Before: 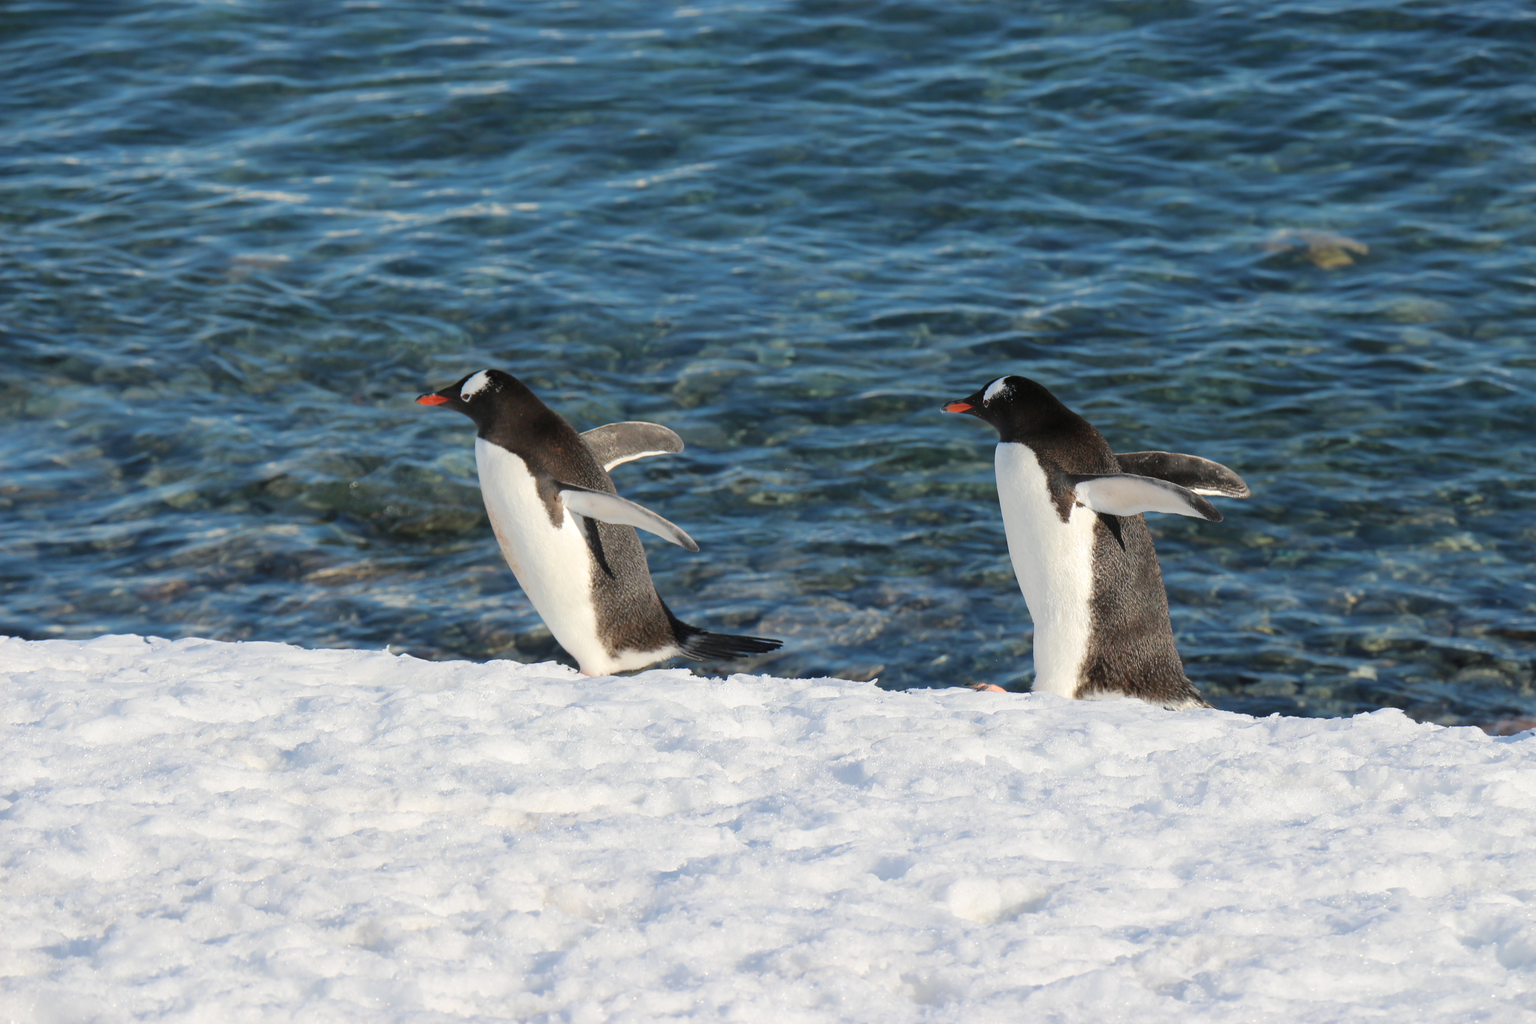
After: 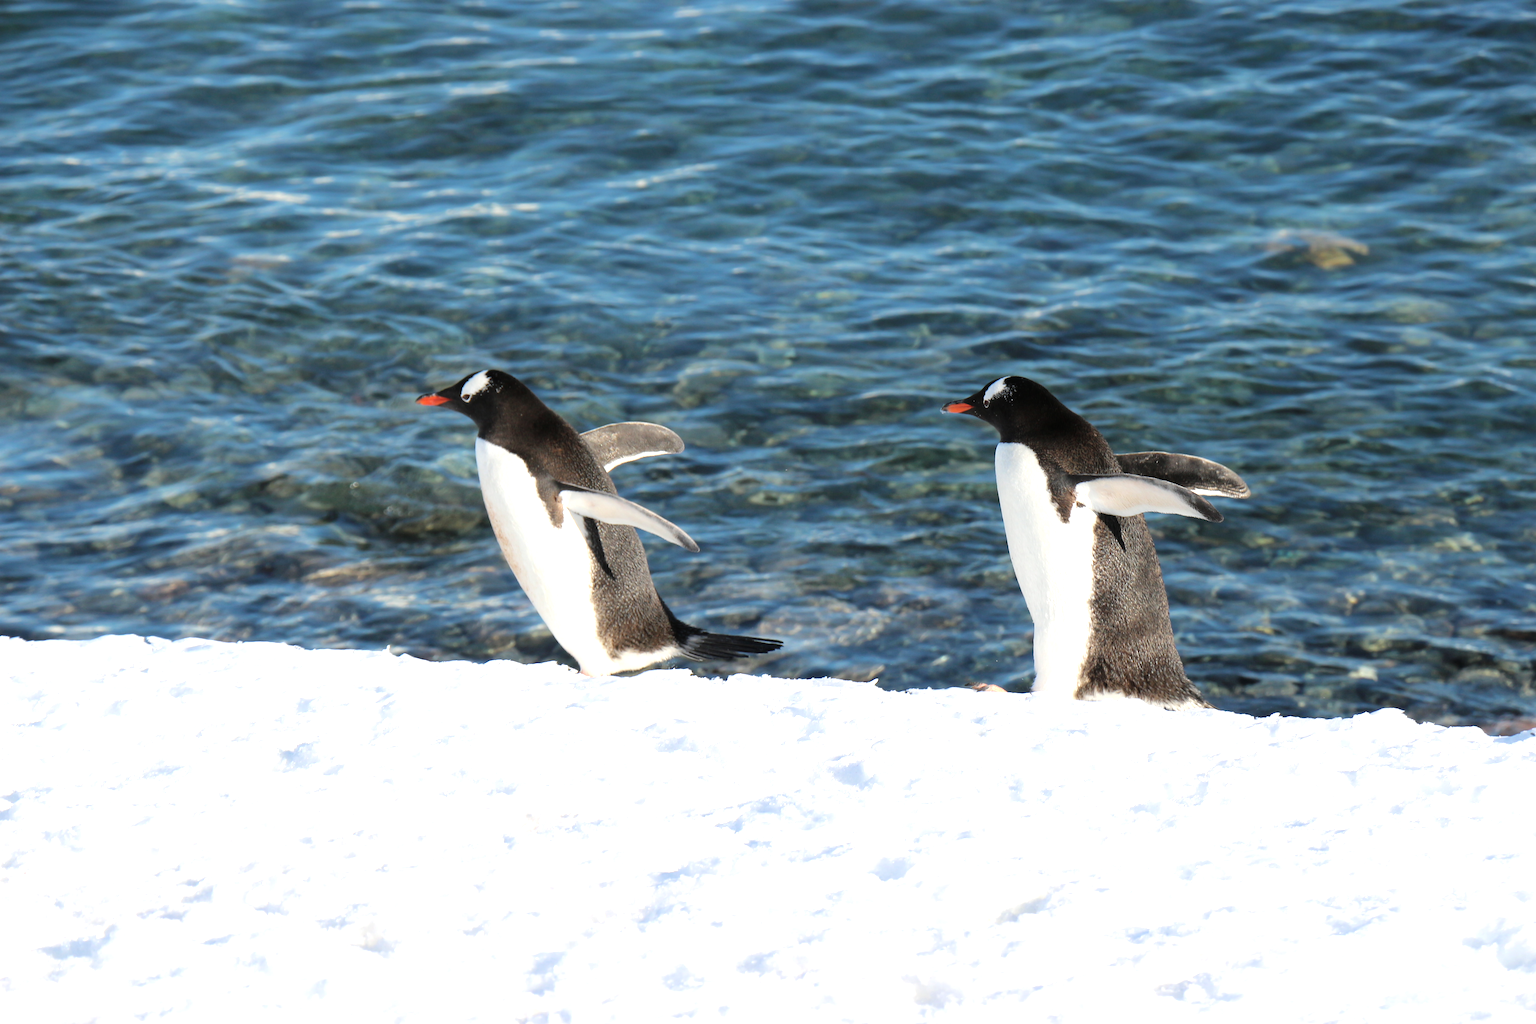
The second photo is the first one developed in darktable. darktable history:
tone equalizer: -8 EV -0.762 EV, -7 EV -0.736 EV, -6 EV -0.568 EV, -5 EV -0.396 EV, -3 EV 0.395 EV, -2 EV 0.6 EV, -1 EV 0.7 EV, +0 EV 0.767 EV
